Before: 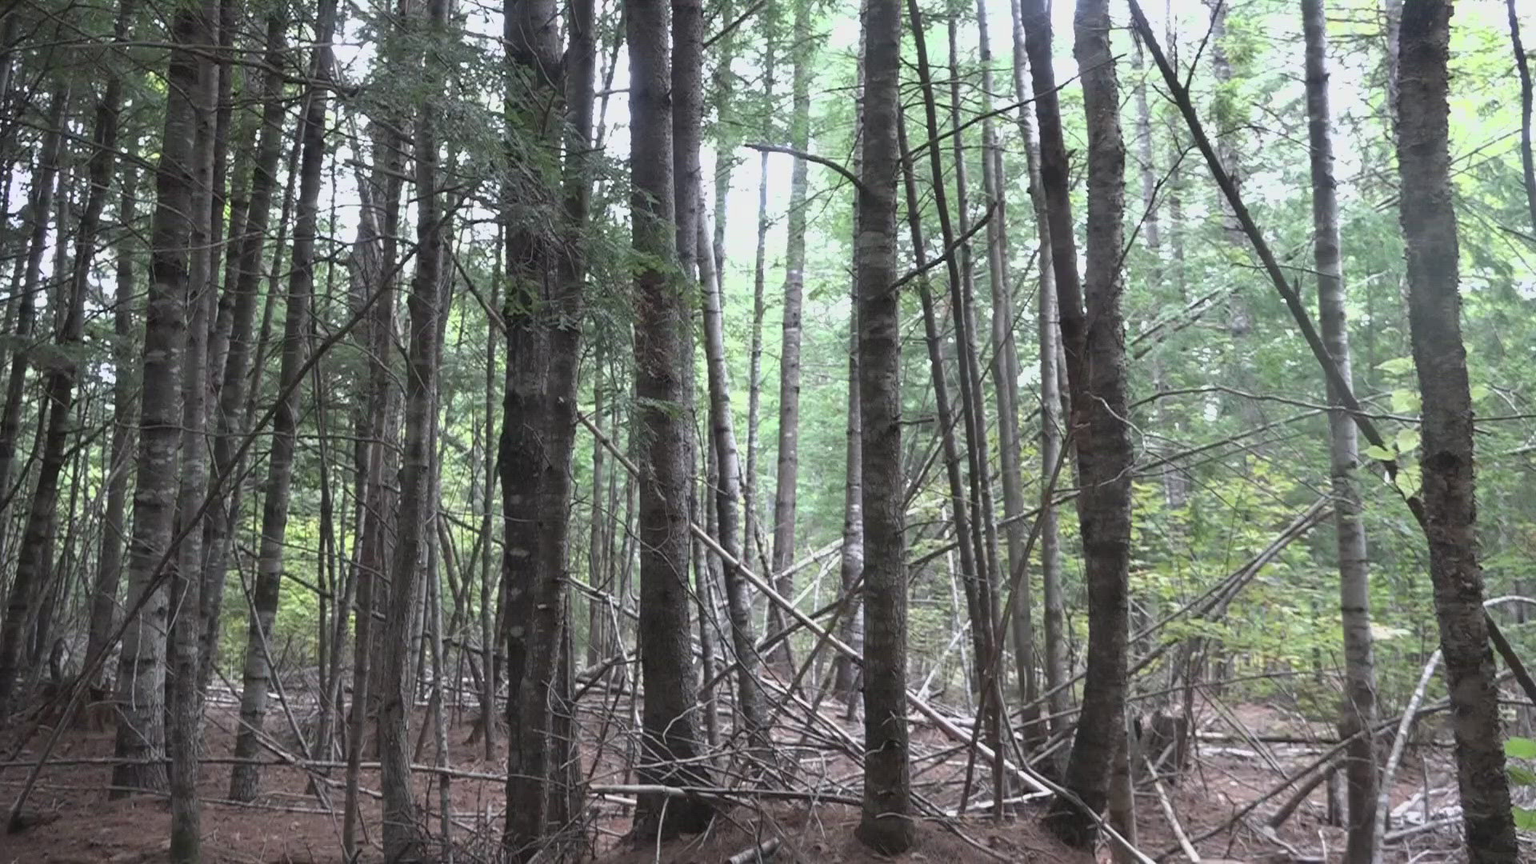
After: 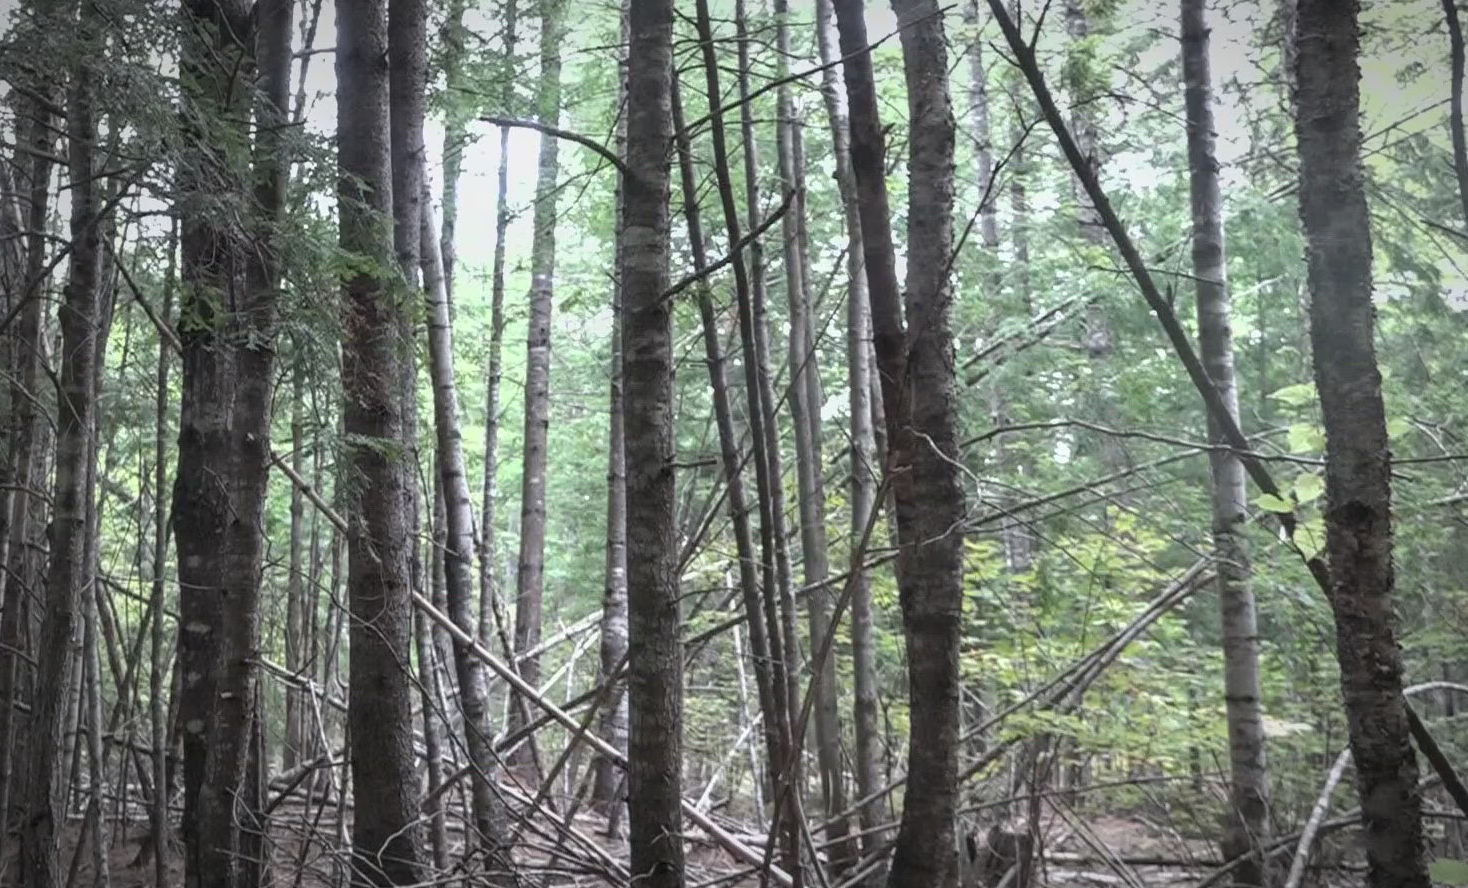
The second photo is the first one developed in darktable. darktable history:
crop: left 23.523%, top 5.836%, bottom 11.882%
local contrast: on, module defaults
vignetting: automatic ratio true
